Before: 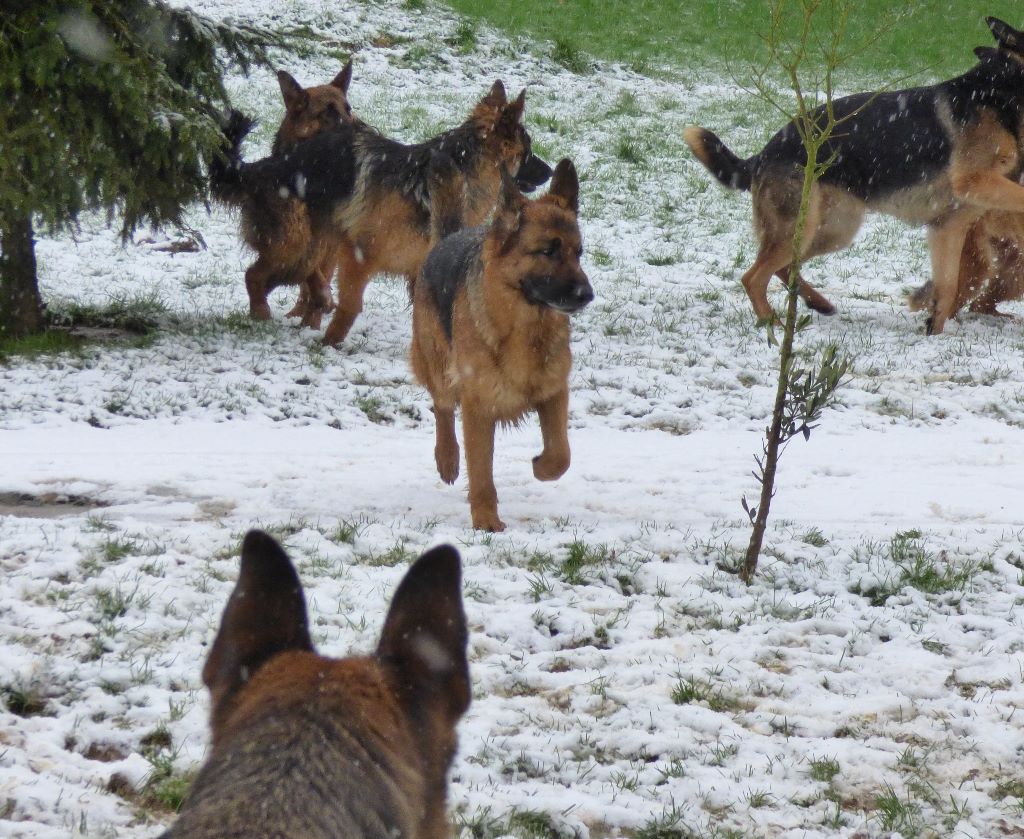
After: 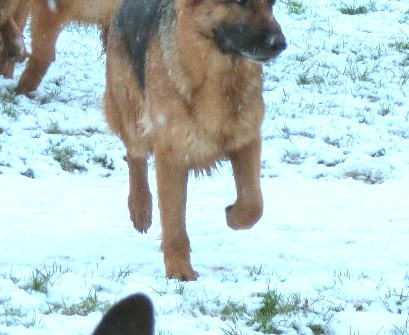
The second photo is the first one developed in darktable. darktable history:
color balance: mode lift, gamma, gain (sRGB), lift [1.04, 1, 1, 0.97], gamma [1.01, 1, 1, 0.97], gain [0.96, 1, 1, 0.97]
exposure: black level correction 0, exposure 0.953 EV, compensate exposure bias true, compensate highlight preservation false
crop: left 30%, top 30%, right 30%, bottom 30%
color correction: highlights a* -9.35, highlights b* -23.15
